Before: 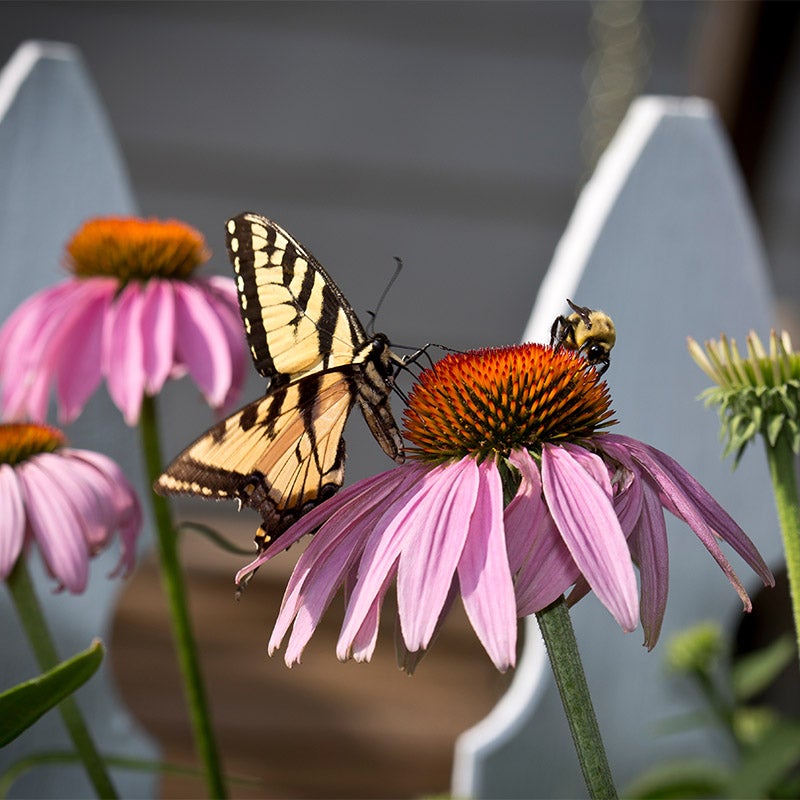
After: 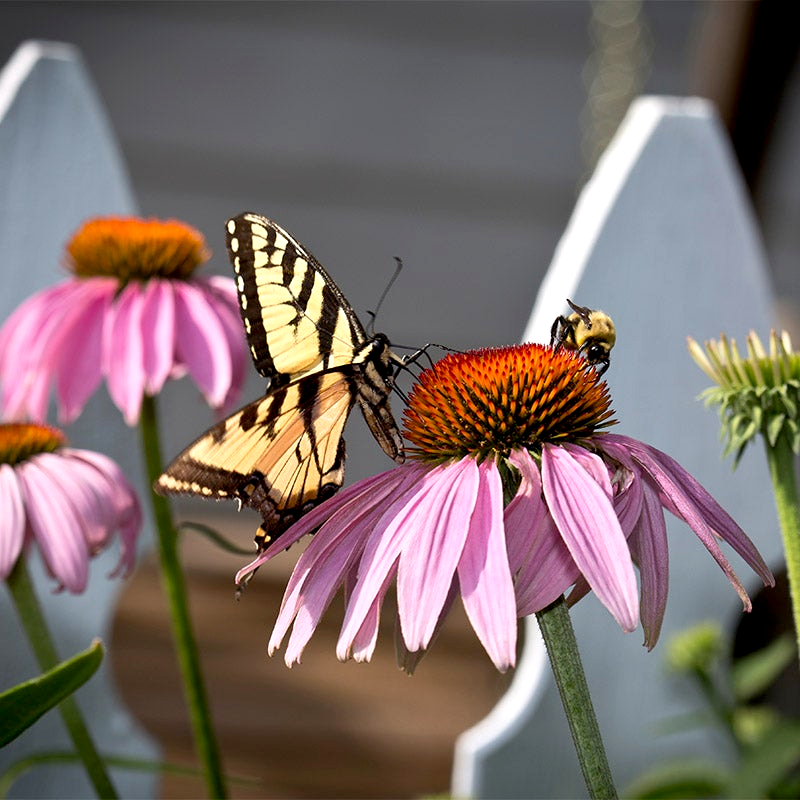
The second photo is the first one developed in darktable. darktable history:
tone equalizer: on, module defaults
exposure: black level correction 0.005, exposure 0.286 EV, compensate highlight preservation false
